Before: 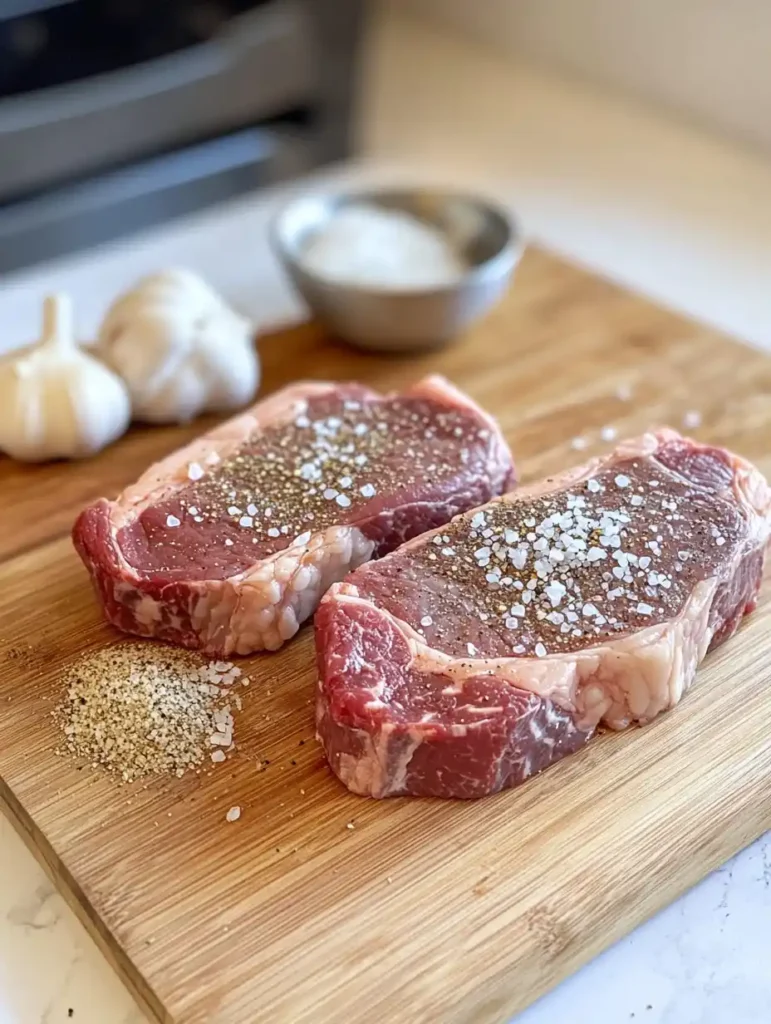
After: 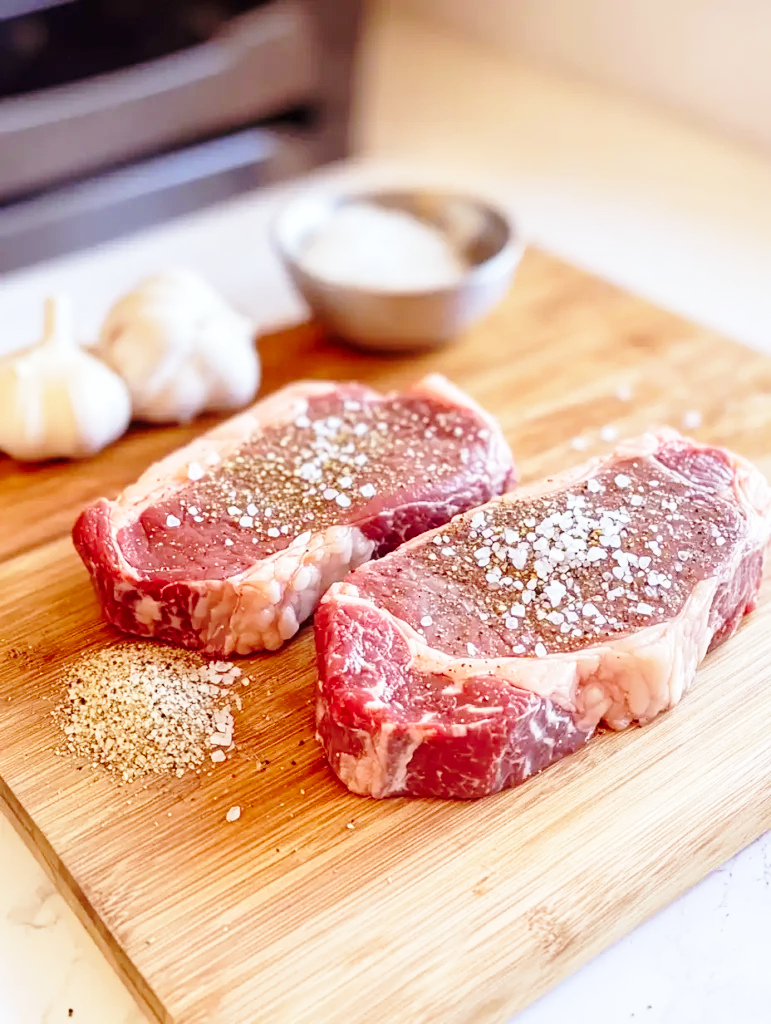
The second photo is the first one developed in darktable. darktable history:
base curve: curves: ch0 [(0, 0) (0.028, 0.03) (0.121, 0.232) (0.46, 0.748) (0.859, 0.968) (1, 1)], preserve colors none
rgb levels: mode RGB, independent channels, levels [[0, 0.474, 1], [0, 0.5, 1], [0, 0.5, 1]]
